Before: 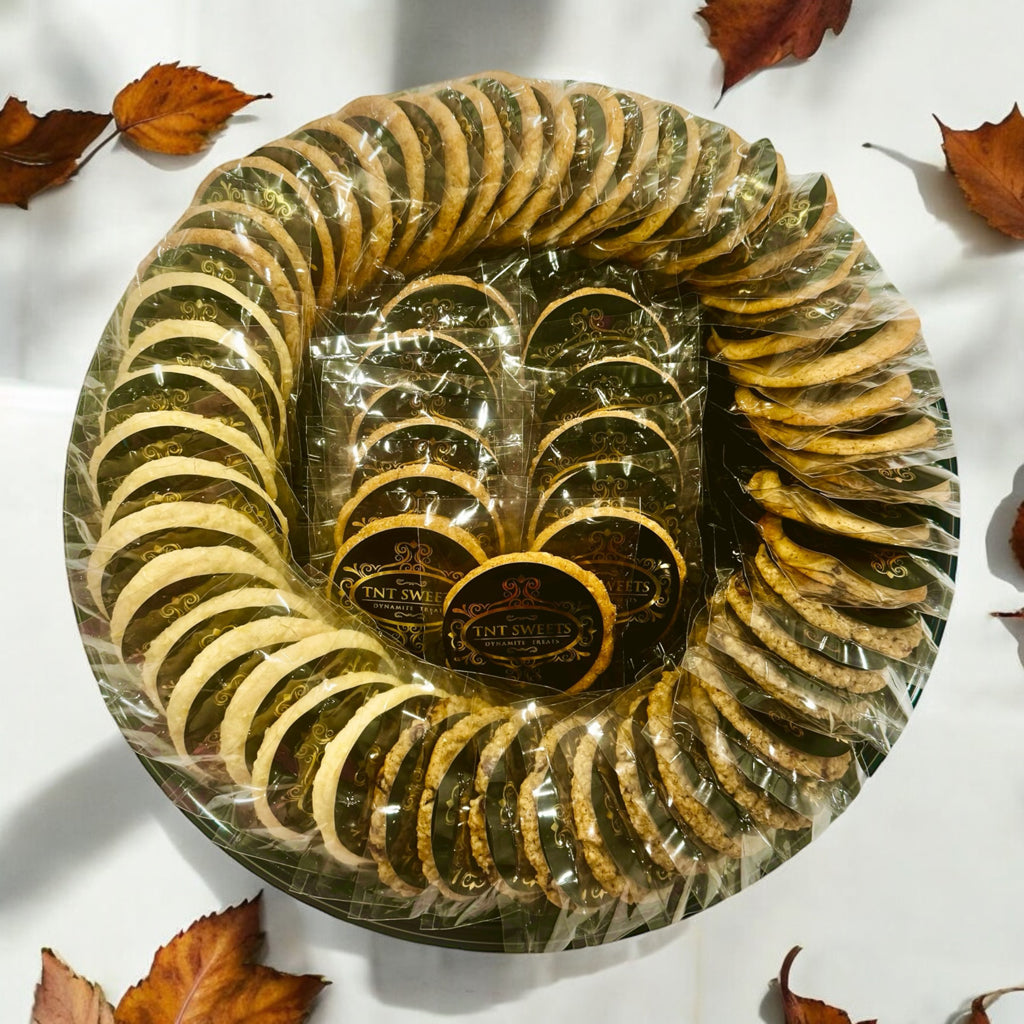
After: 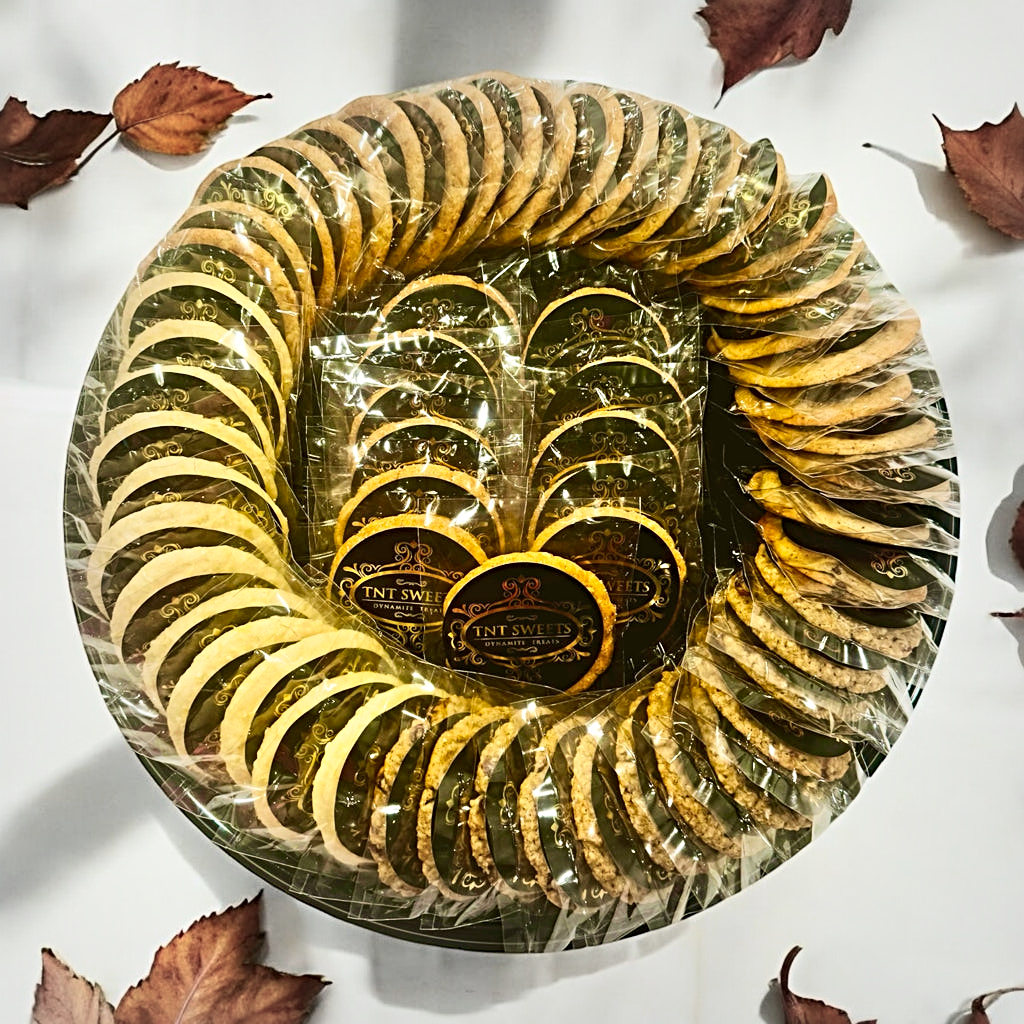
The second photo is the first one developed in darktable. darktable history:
vignetting: fall-off start 52.81%, brightness -0.156, automatic ratio true, width/height ratio 1.314, shape 0.211
contrast brightness saturation: contrast 0.198, brightness 0.156, saturation 0.225
sharpen: radius 3.997
